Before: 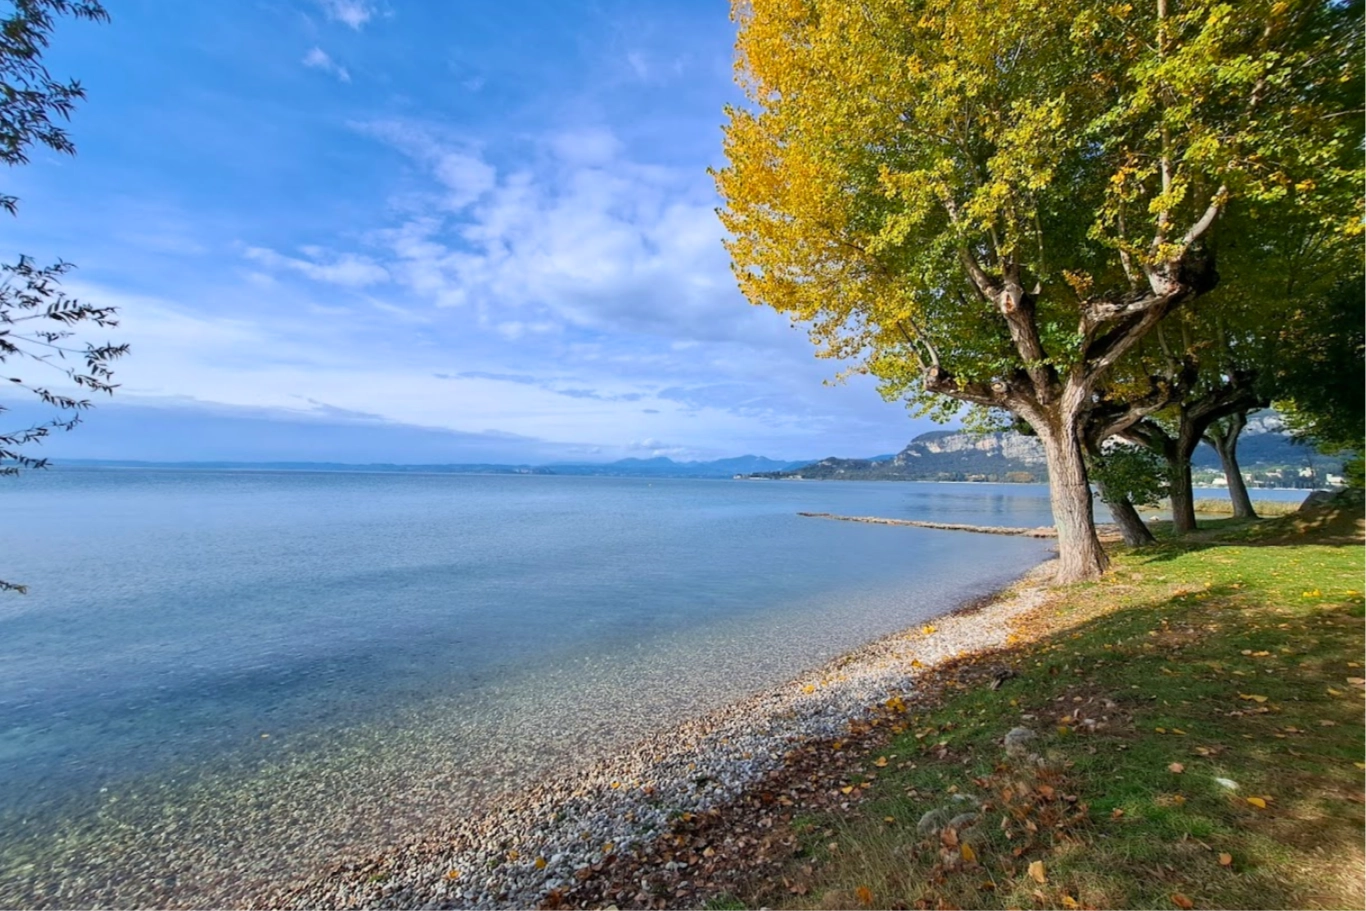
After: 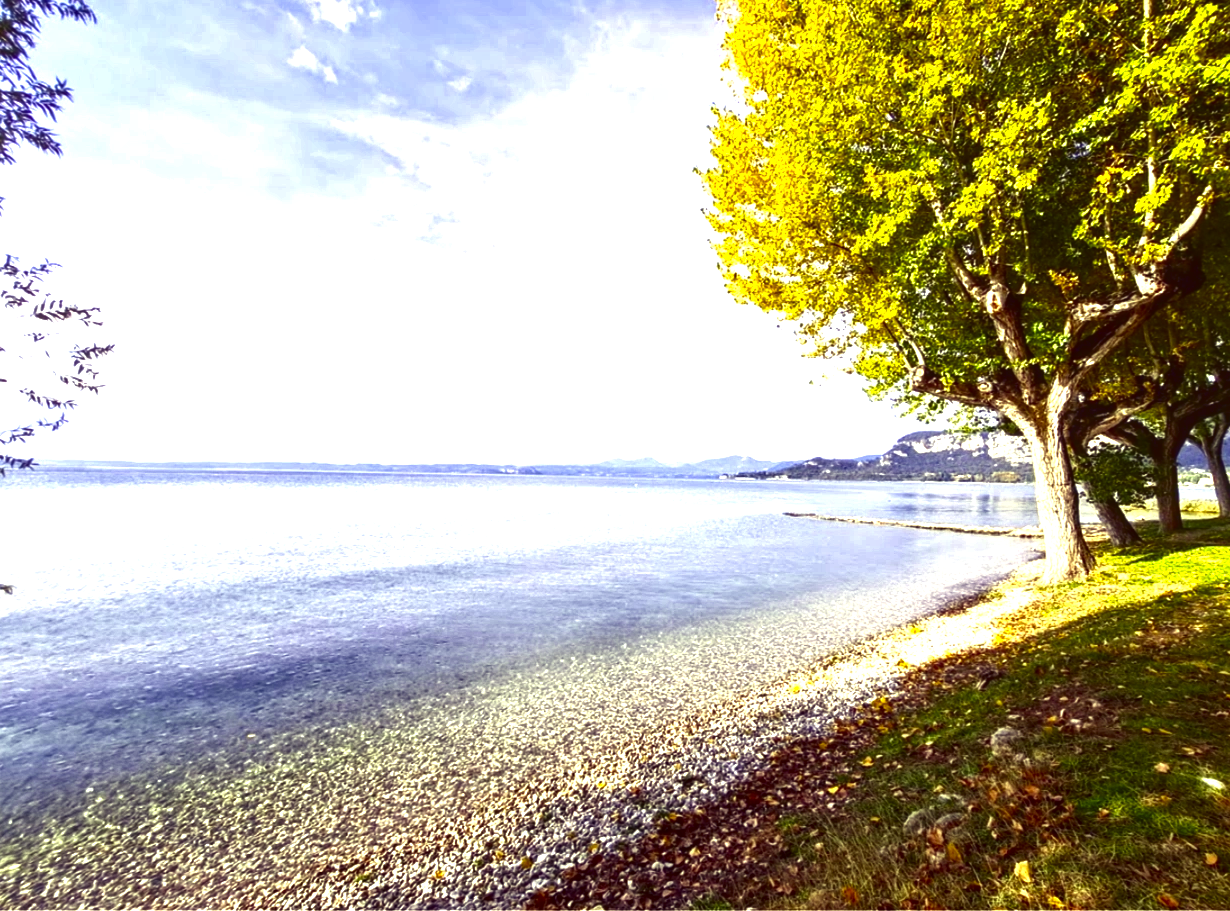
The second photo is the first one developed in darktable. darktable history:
white balance: red 1.066, blue 1.119
crop and rotate: left 1.088%, right 8.807%
color balance: mode lift, gamma, gain (sRGB), lift [0.997, 0.979, 1.021, 1.011], gamma [1, 1.084, 0.916, 0.998], gain [1, 0.87, 1.13, 1.101], contrast 4.55%, contrast fulcrum 38.24%, output saturation 104.09%
contrast brightness saturation: brightness -0.52
color correction: highlights a* 10.12, highlights b* 39.04, shadows a* 14.62, shadows b* 3.37
exposure: exposure 1.25 EV, compensate exposure bias true, compensate highlight preservation false
local contrast: on, module defaults
